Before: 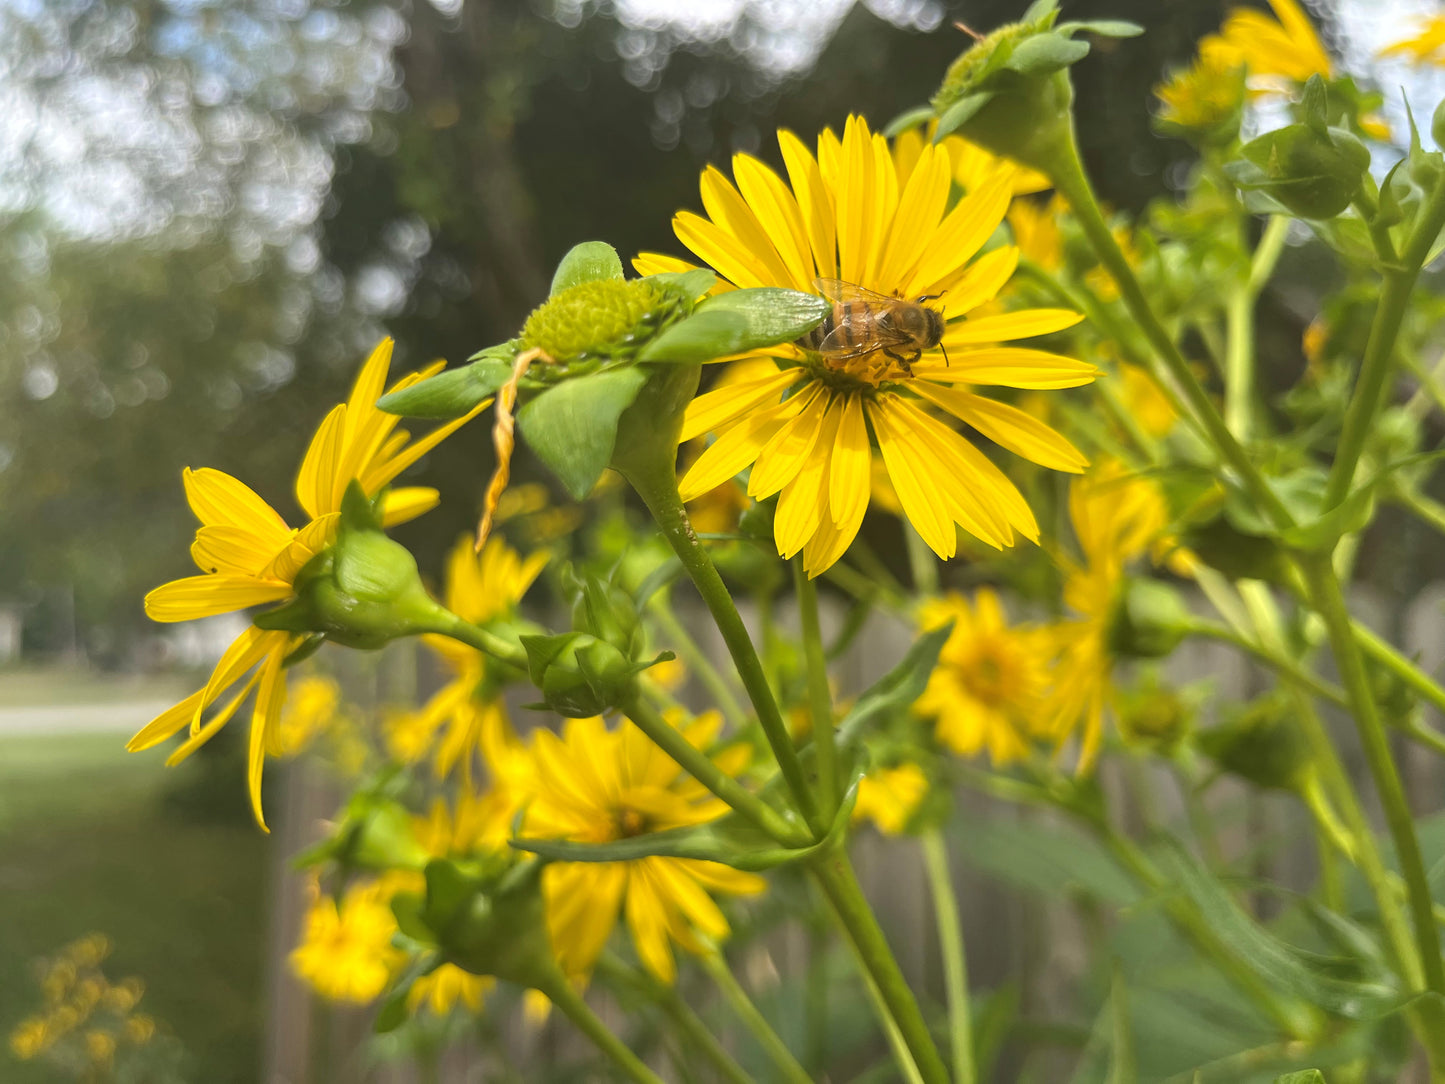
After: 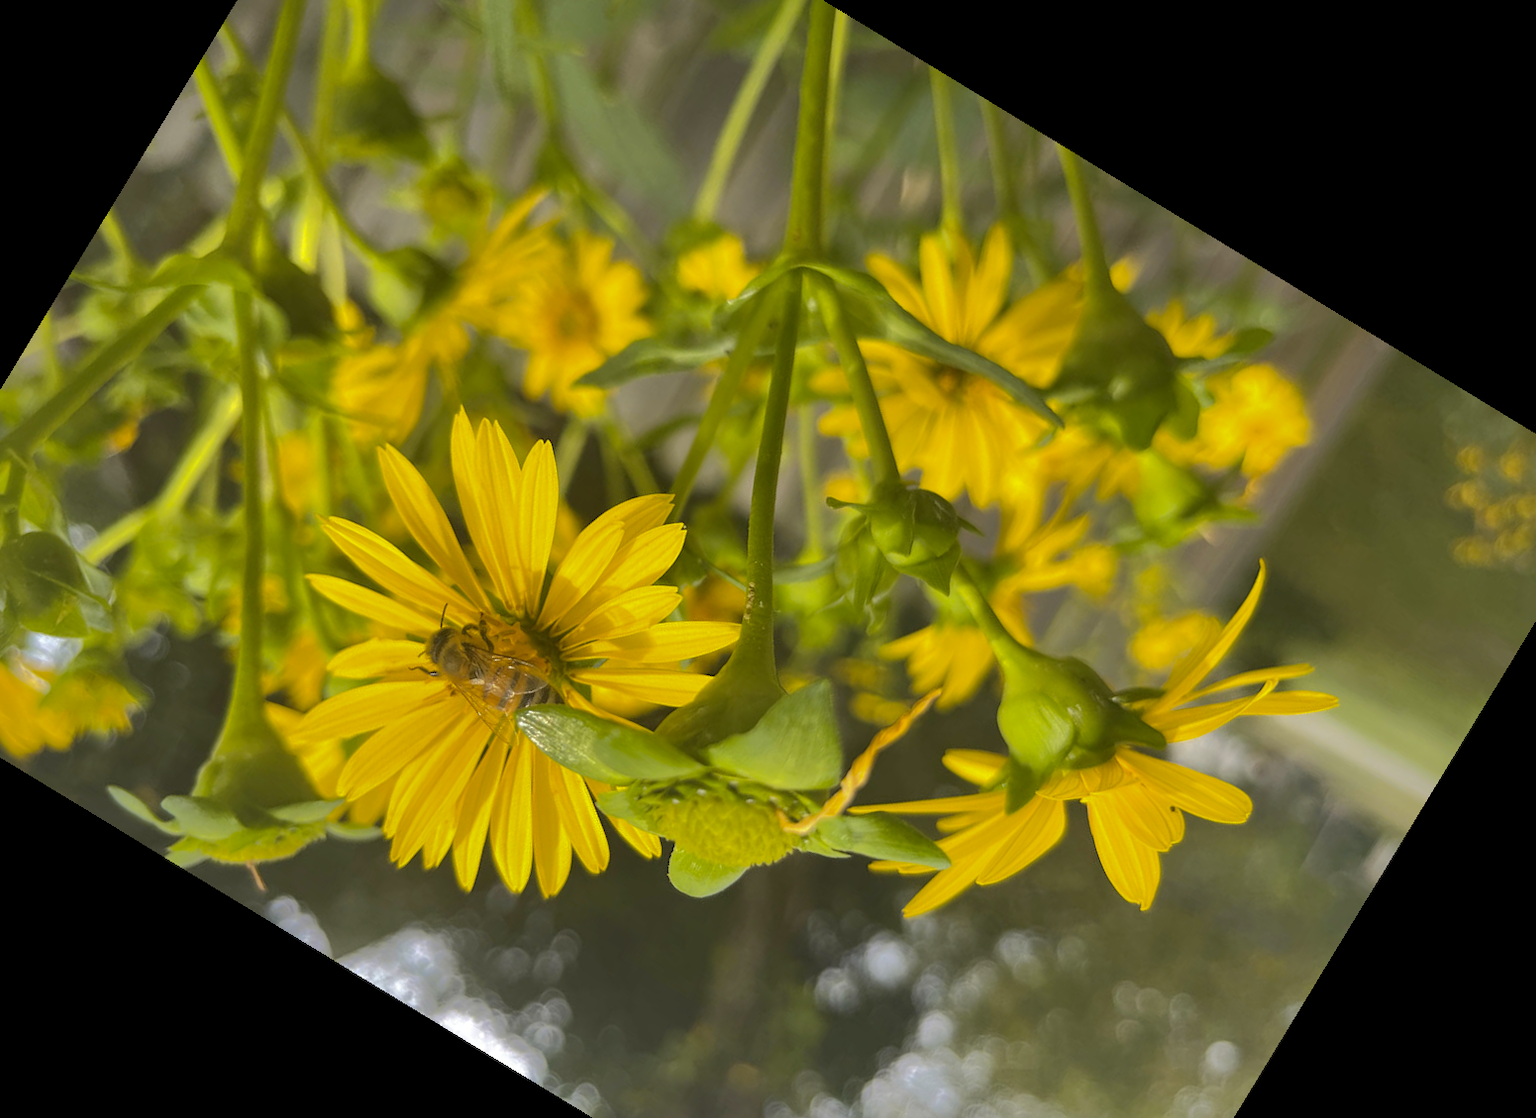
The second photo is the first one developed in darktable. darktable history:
color contrast: green-magenta contrast 0.8, blue-yellow contrast 1.1, unbound 0
shadows and highlights: shadows 38.43, highlights -74.54
exposure: black level correction 0.001, compensate highlight preservation false
crop and rotate: angle 148.68°, left 9.111%, top 15.603%, right 4.588%, bottom 17.041%
